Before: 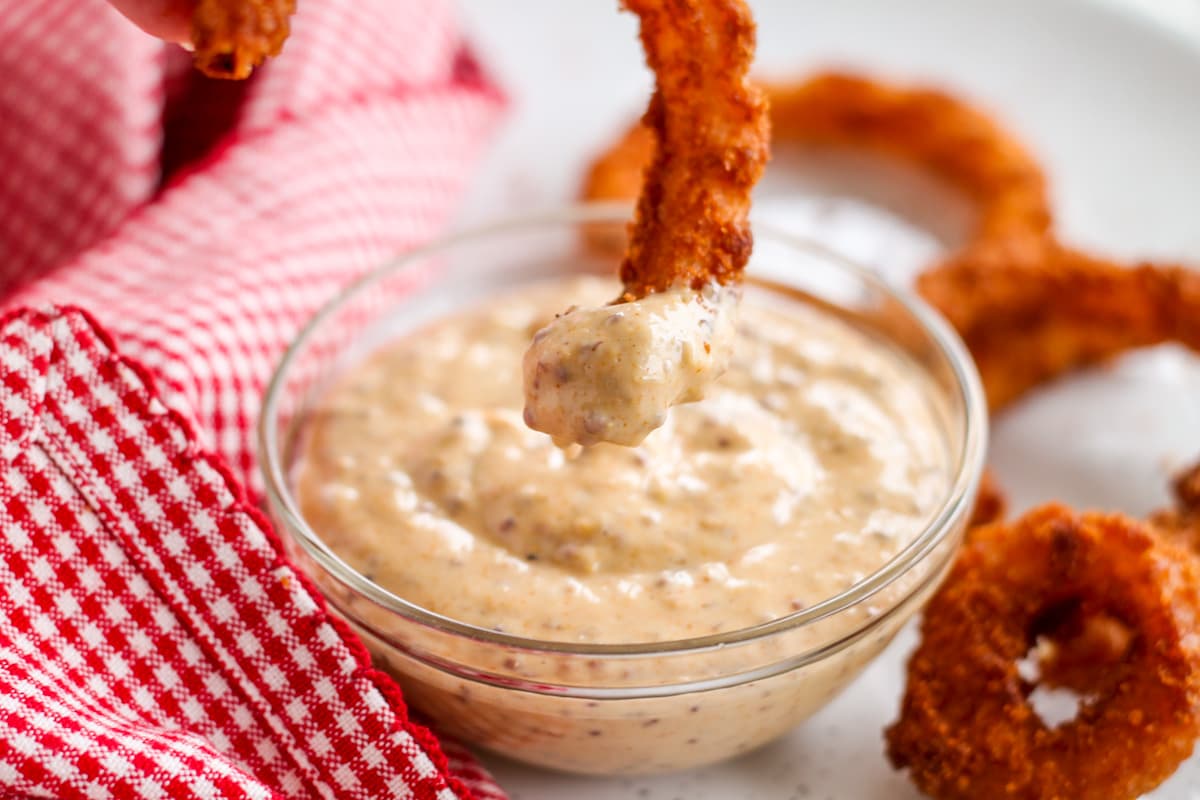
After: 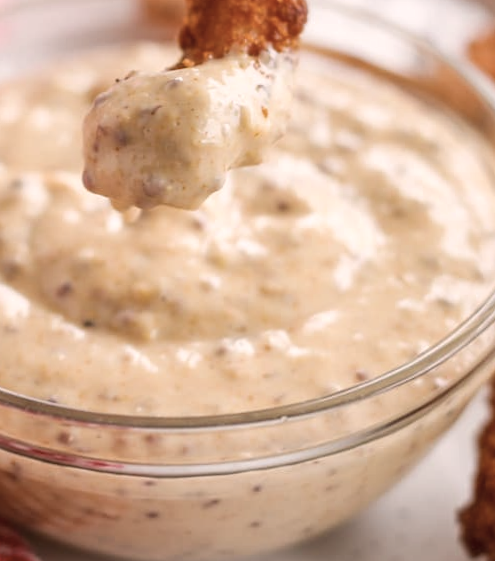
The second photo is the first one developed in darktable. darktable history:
crop: left 35.432%, top 26.233%, right 20.145%, bottom 3.432%
color correction: highlights a* 5.59, highlights b* 5.24, saturation 0.68
rotate and perspective: rotation 0.215°, lens shift (vertical) -0.139, crop left 0.069, crop right 0.939, crop top 0.002, crop bottom 0.996
